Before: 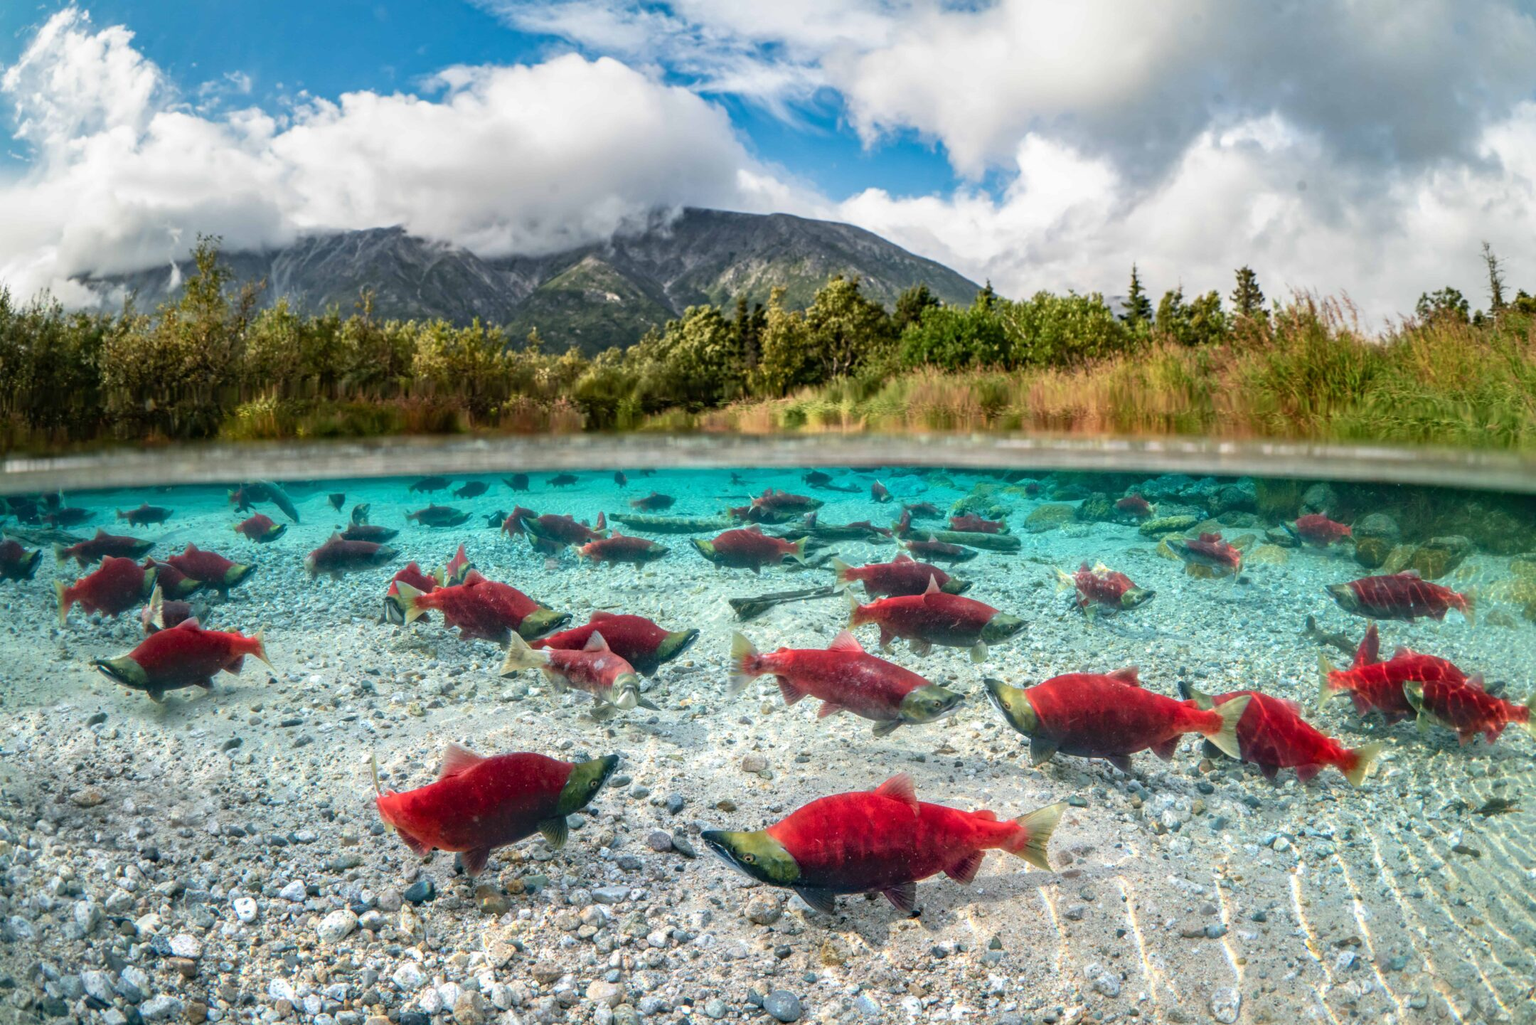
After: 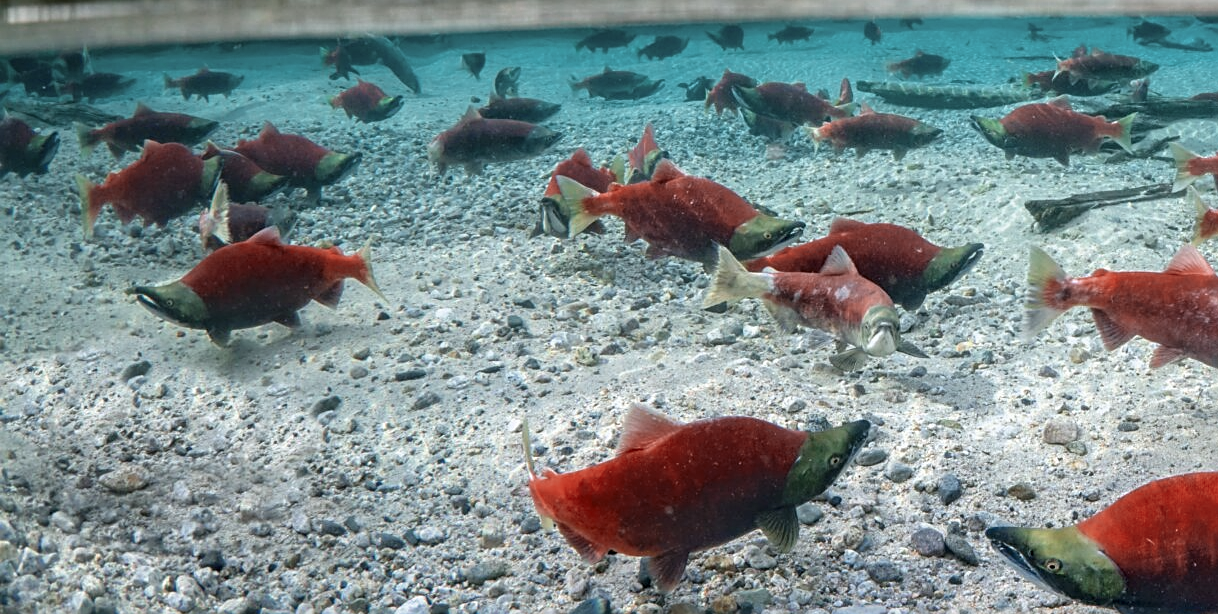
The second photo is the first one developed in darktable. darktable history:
crop: top 44.483%, right 43.593%, bottom 12.892%
white balance: red 0.98, blue 1.034
sharpen: on, module defaults
color zones: curves: ch0 [(0, 0.5) (0.125, 0.4) (0.25, 0.5) (0.375, 0.4) (0.5, 0.4) (0.625, 0.35) (0.75, 0.35) (0.875, 0.5)]; ch1 [(0, 0.35) (0.125, 0.45) (0.25, 0.35) (0.375, 0.35) (0.5, 0.35) (0.625, 0.35) (0.75, 0.45) (0.875, 0.35)]; ch2 [(0, 0.6) (0.125, 0.5) (0.25, 0.5) (0.375, 0.6) (0.5, 0.6) (0.625, 0.5) (0.75, 0.5) (0.875, 0.5)]
